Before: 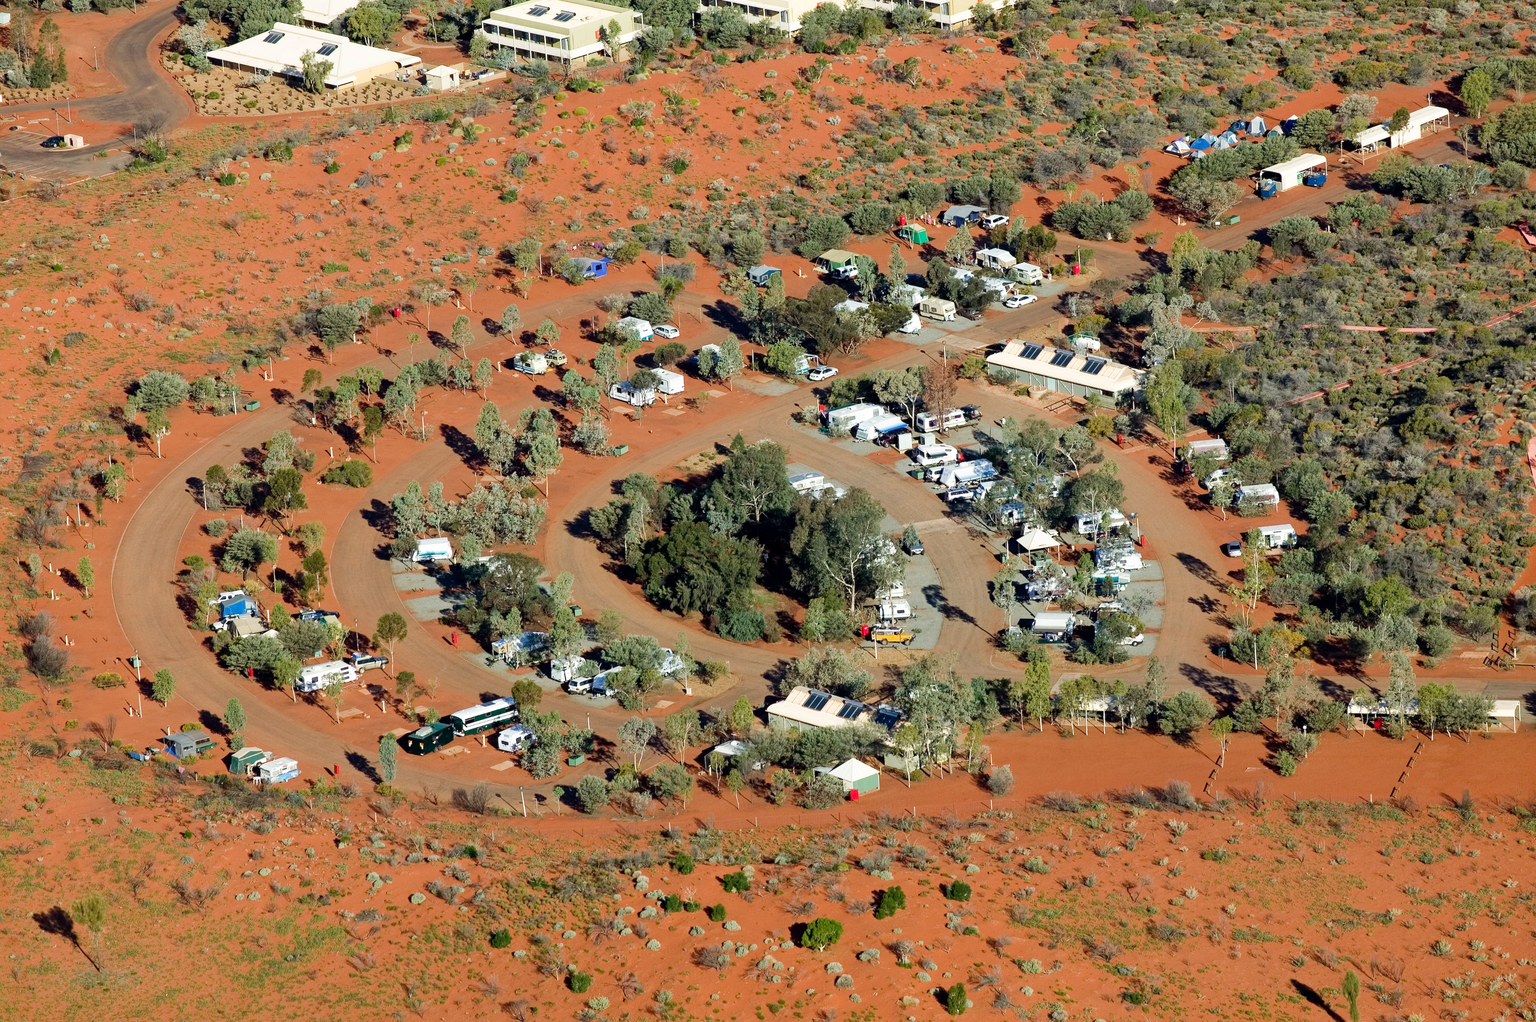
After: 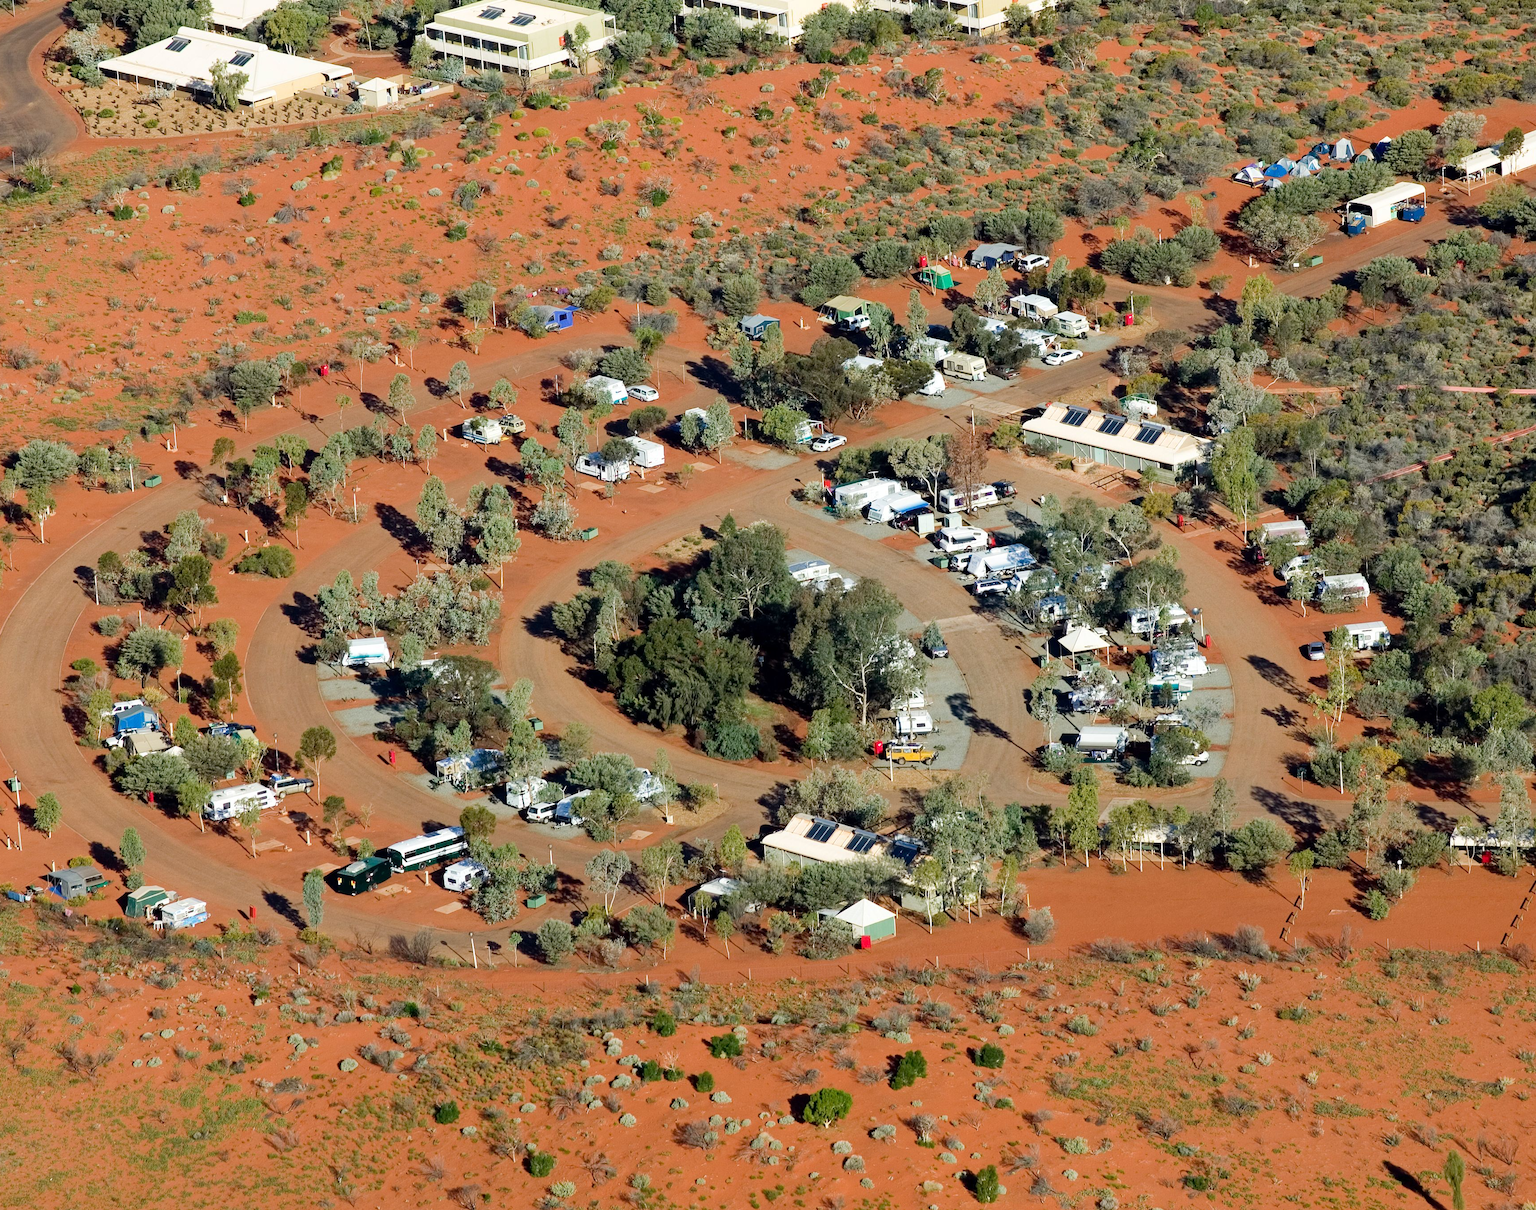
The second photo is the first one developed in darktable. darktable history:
crop: left 8.071%, right 7.509%
